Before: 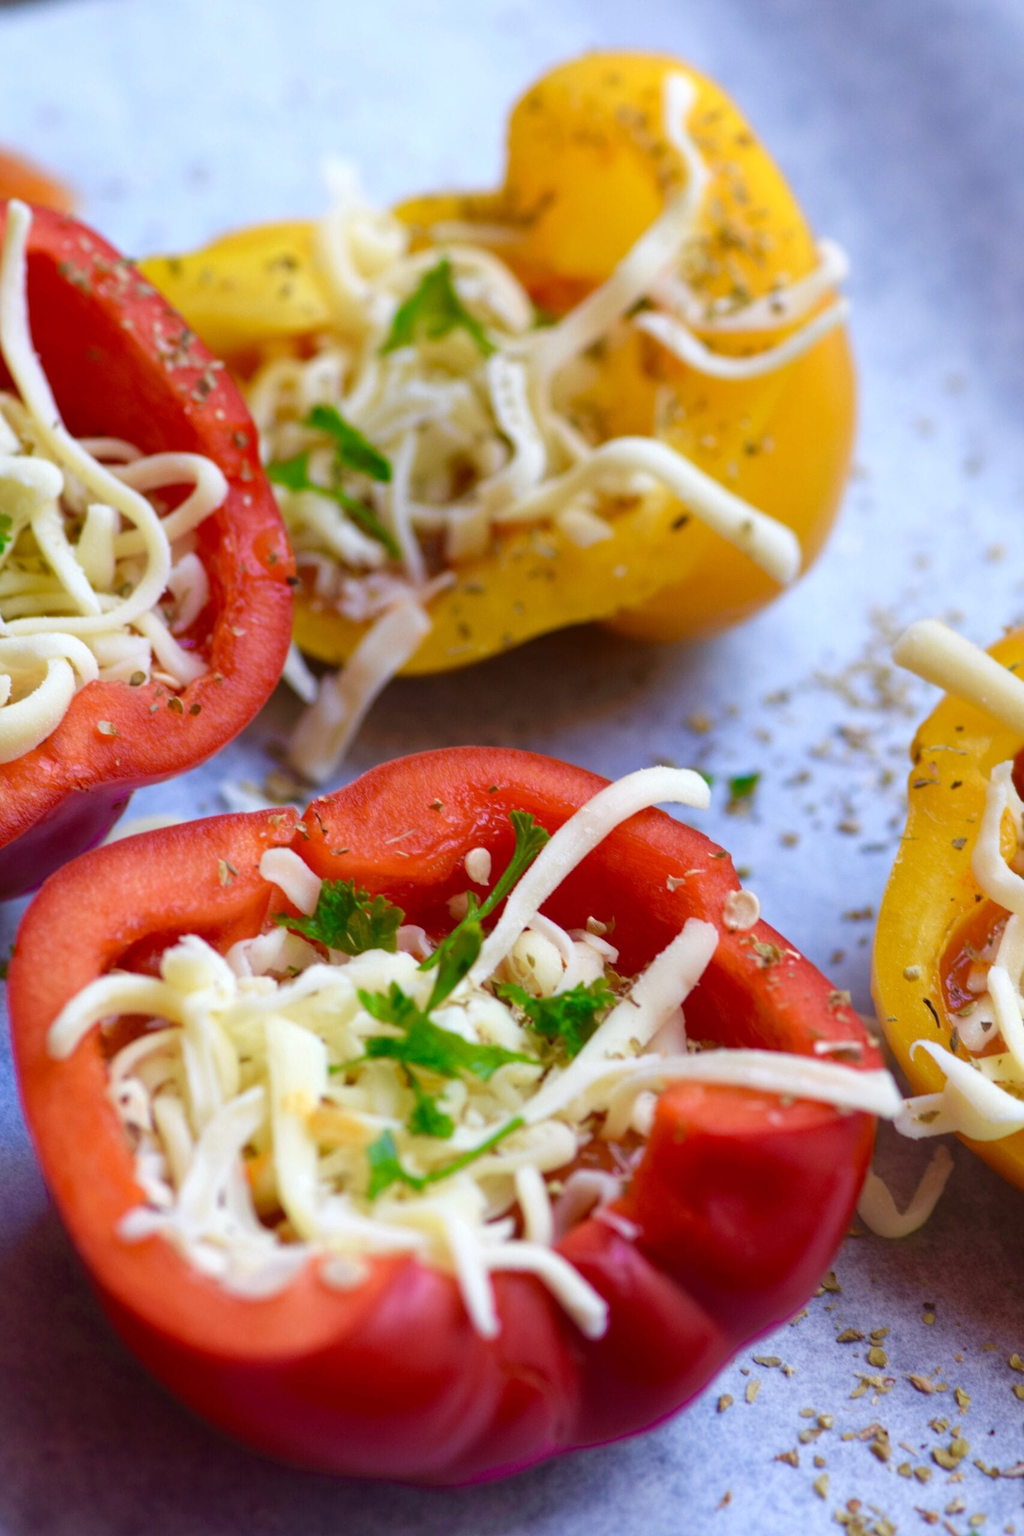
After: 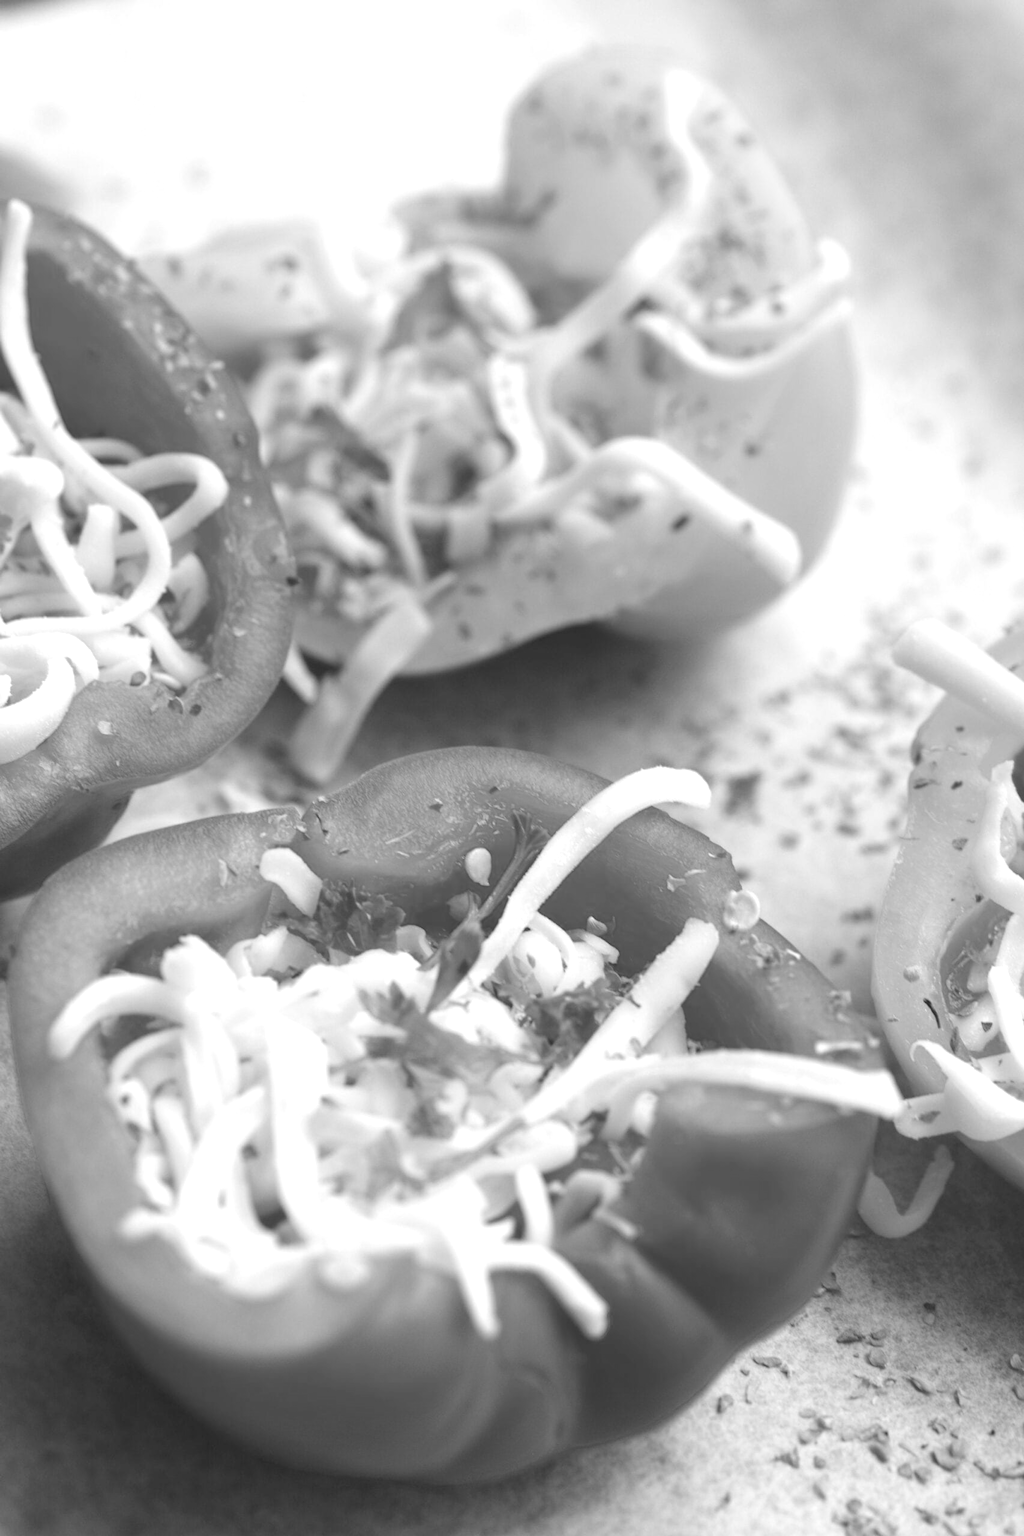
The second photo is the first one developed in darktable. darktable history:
white balance: red 0.988, blue 1.017
monochrome: on, module defaults
contrast brightness saturation: contrast -0.1, brightness 0.05, saturation 0.08
exposure: black level correction 0, exposure 0.7 EV, compensate exposure bias true, compensate highlight preservation false
